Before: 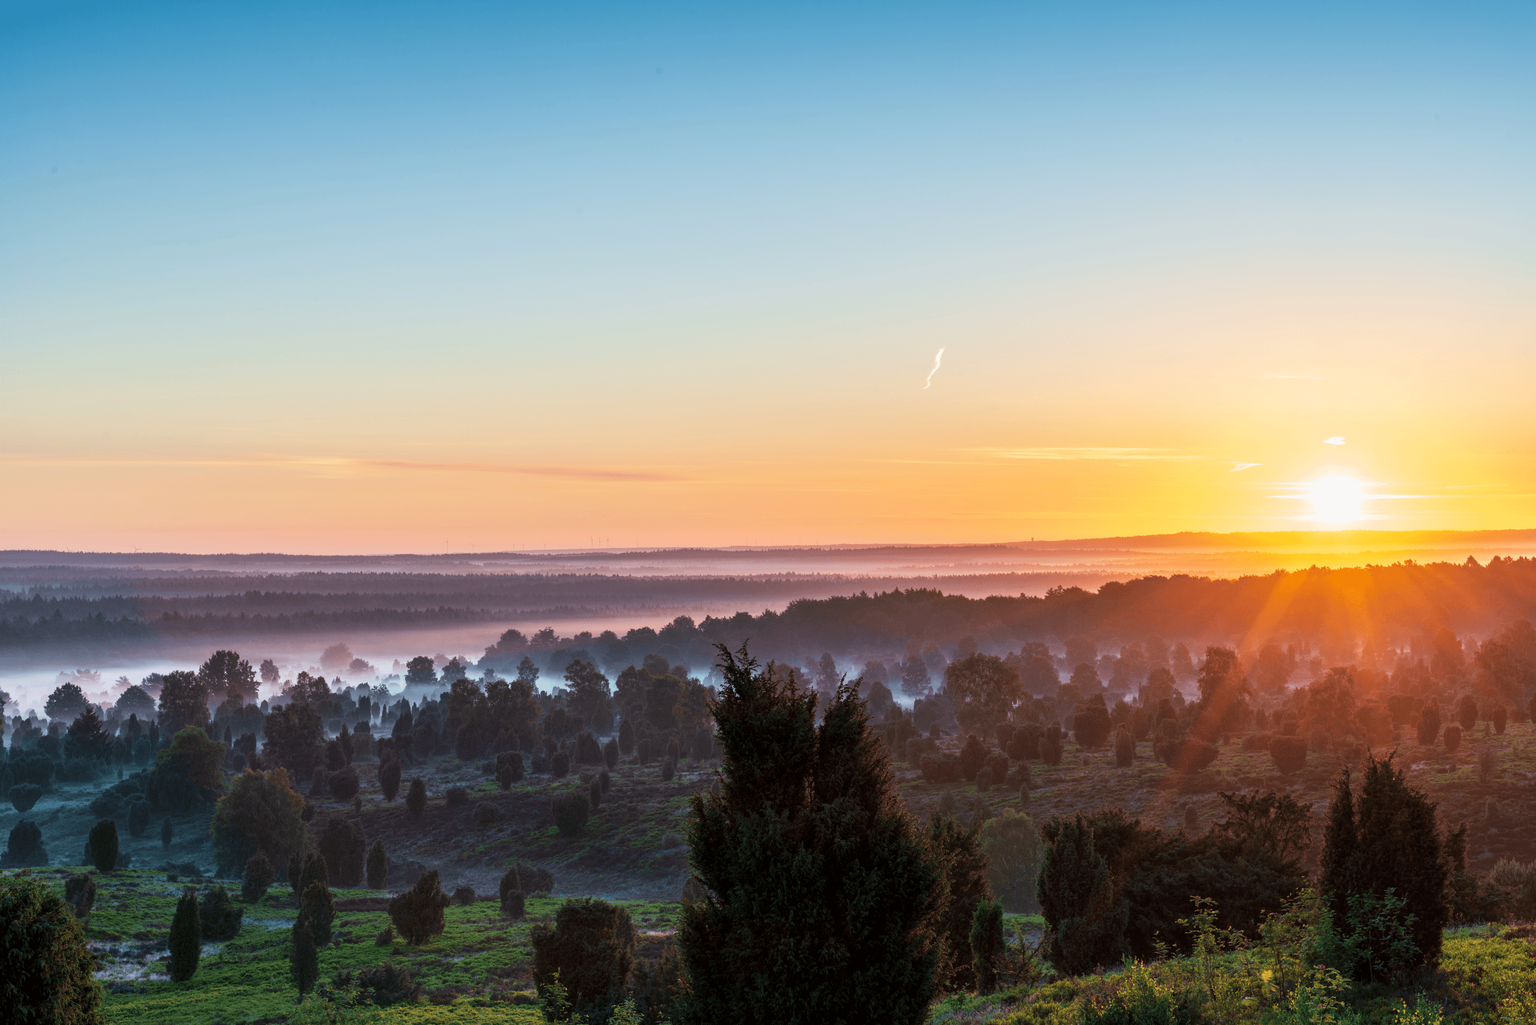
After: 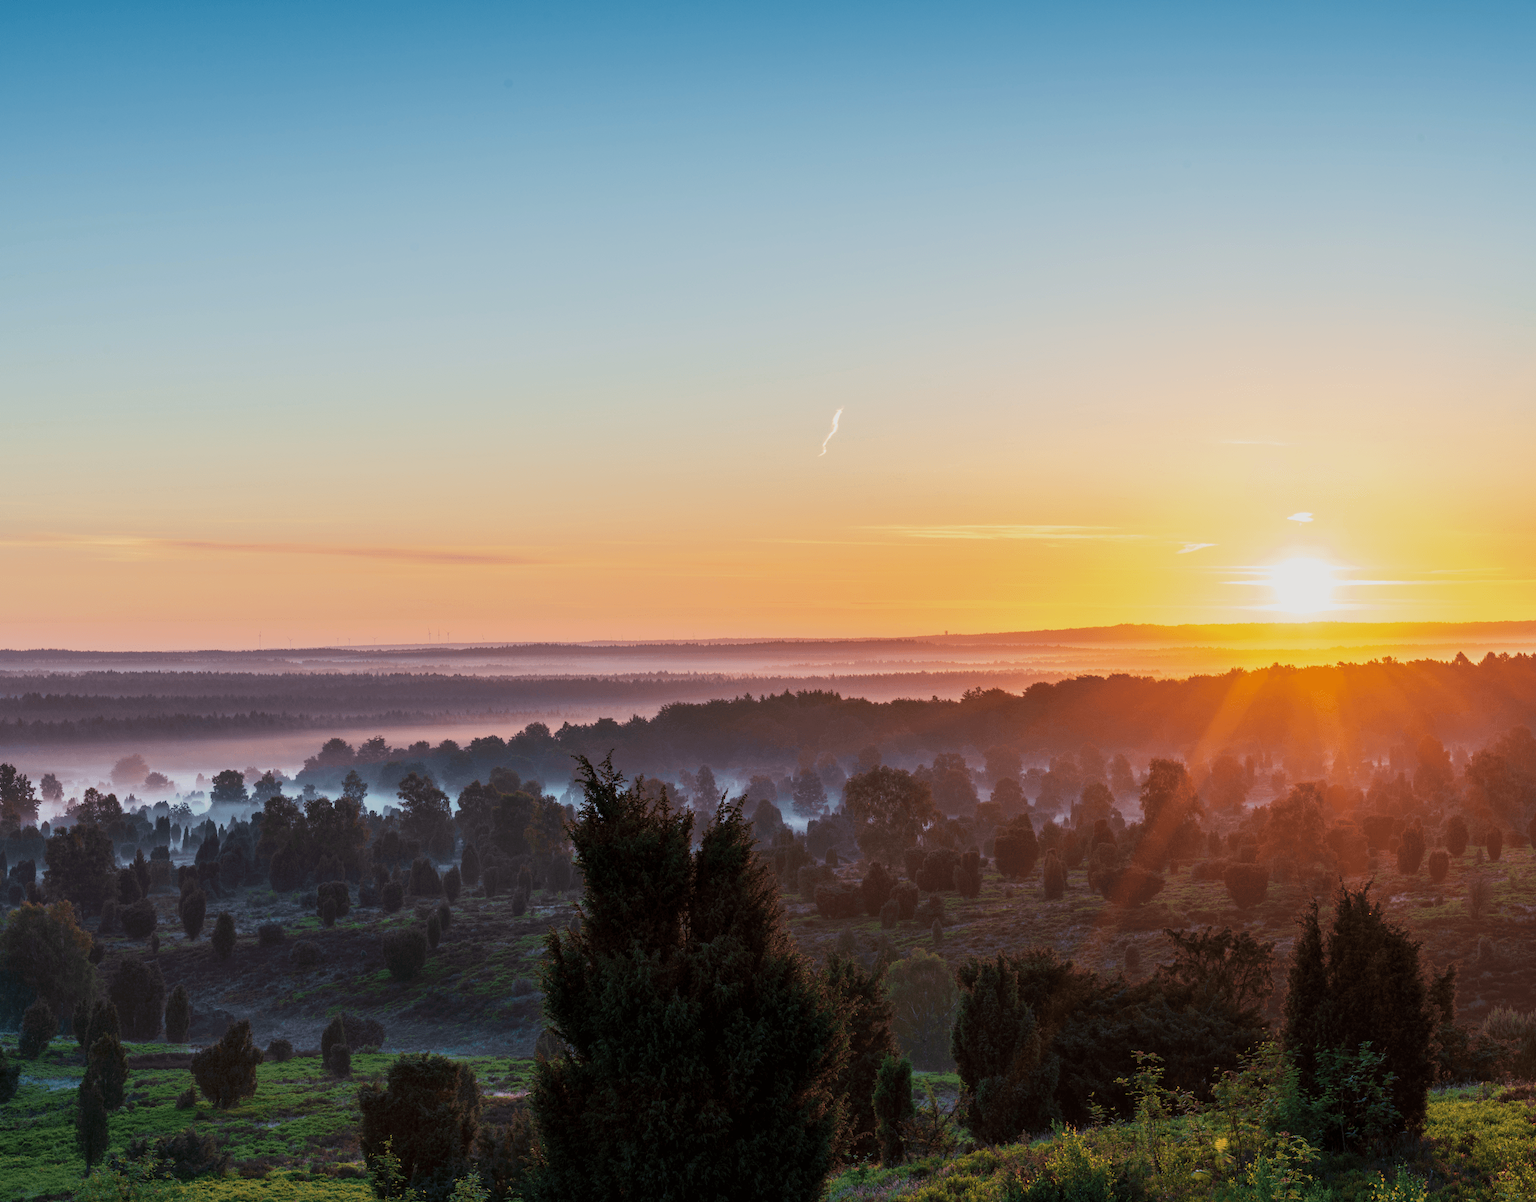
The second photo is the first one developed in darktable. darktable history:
crop and rotate: left 14.722%
exposure: exposure -0.29 EV, compensate highlight preservation false
